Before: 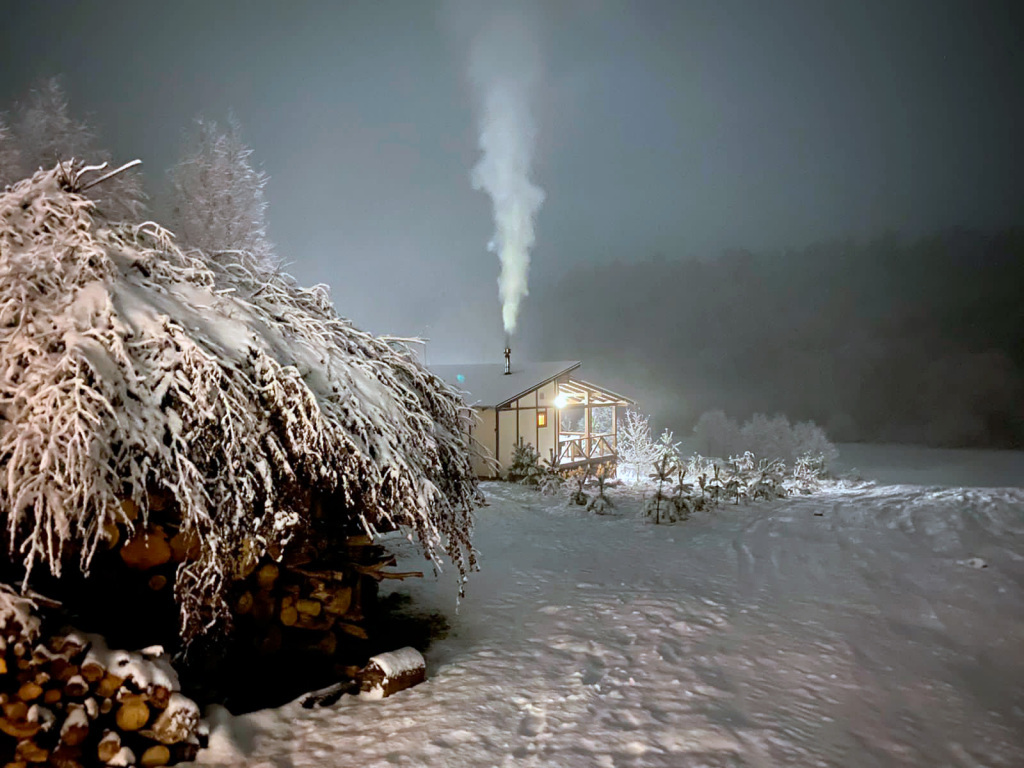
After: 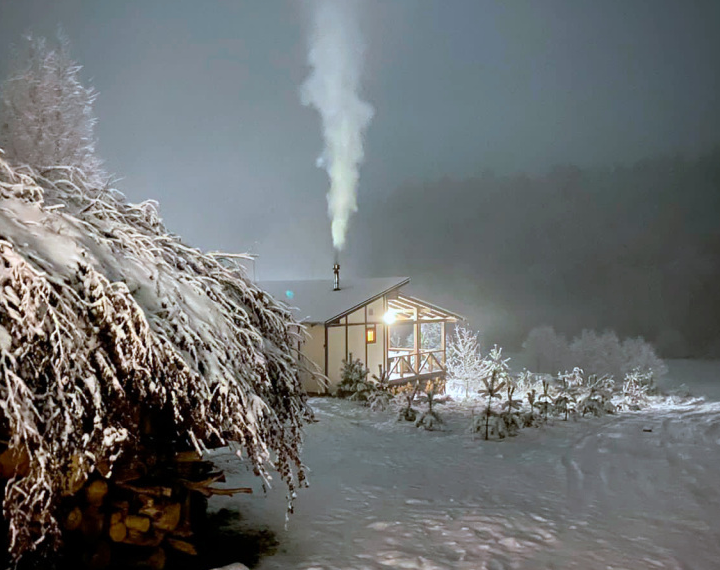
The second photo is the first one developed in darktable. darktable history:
crop and rotate: left 16.703%, top 10.943%, right 12.946%, bottom 14.718%
